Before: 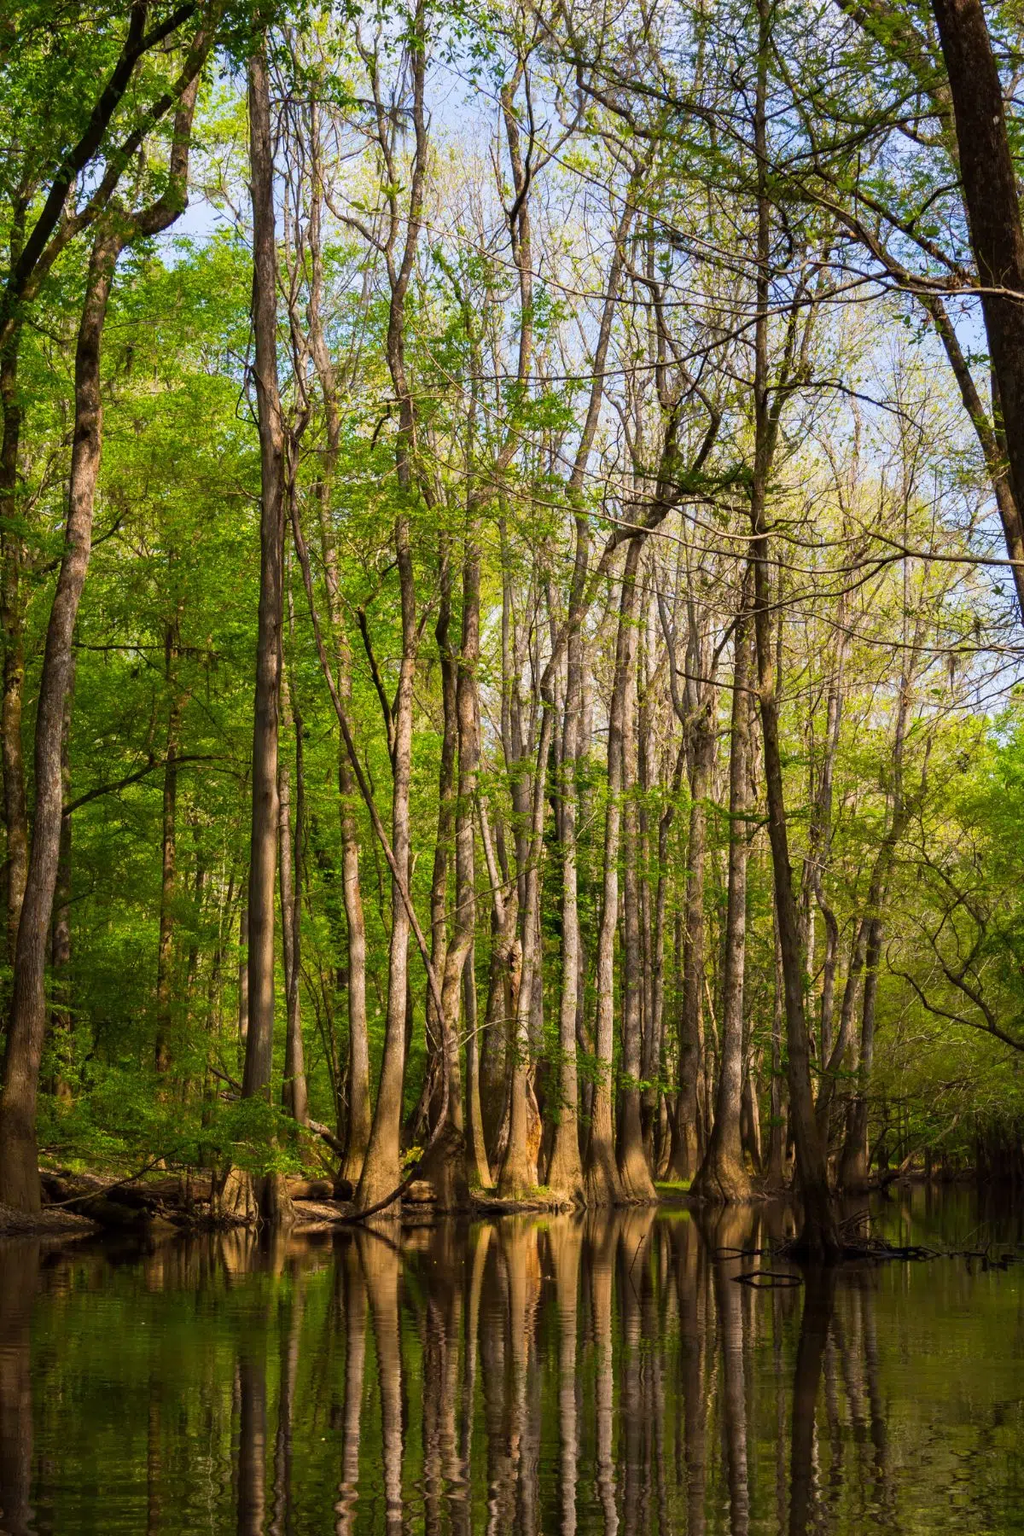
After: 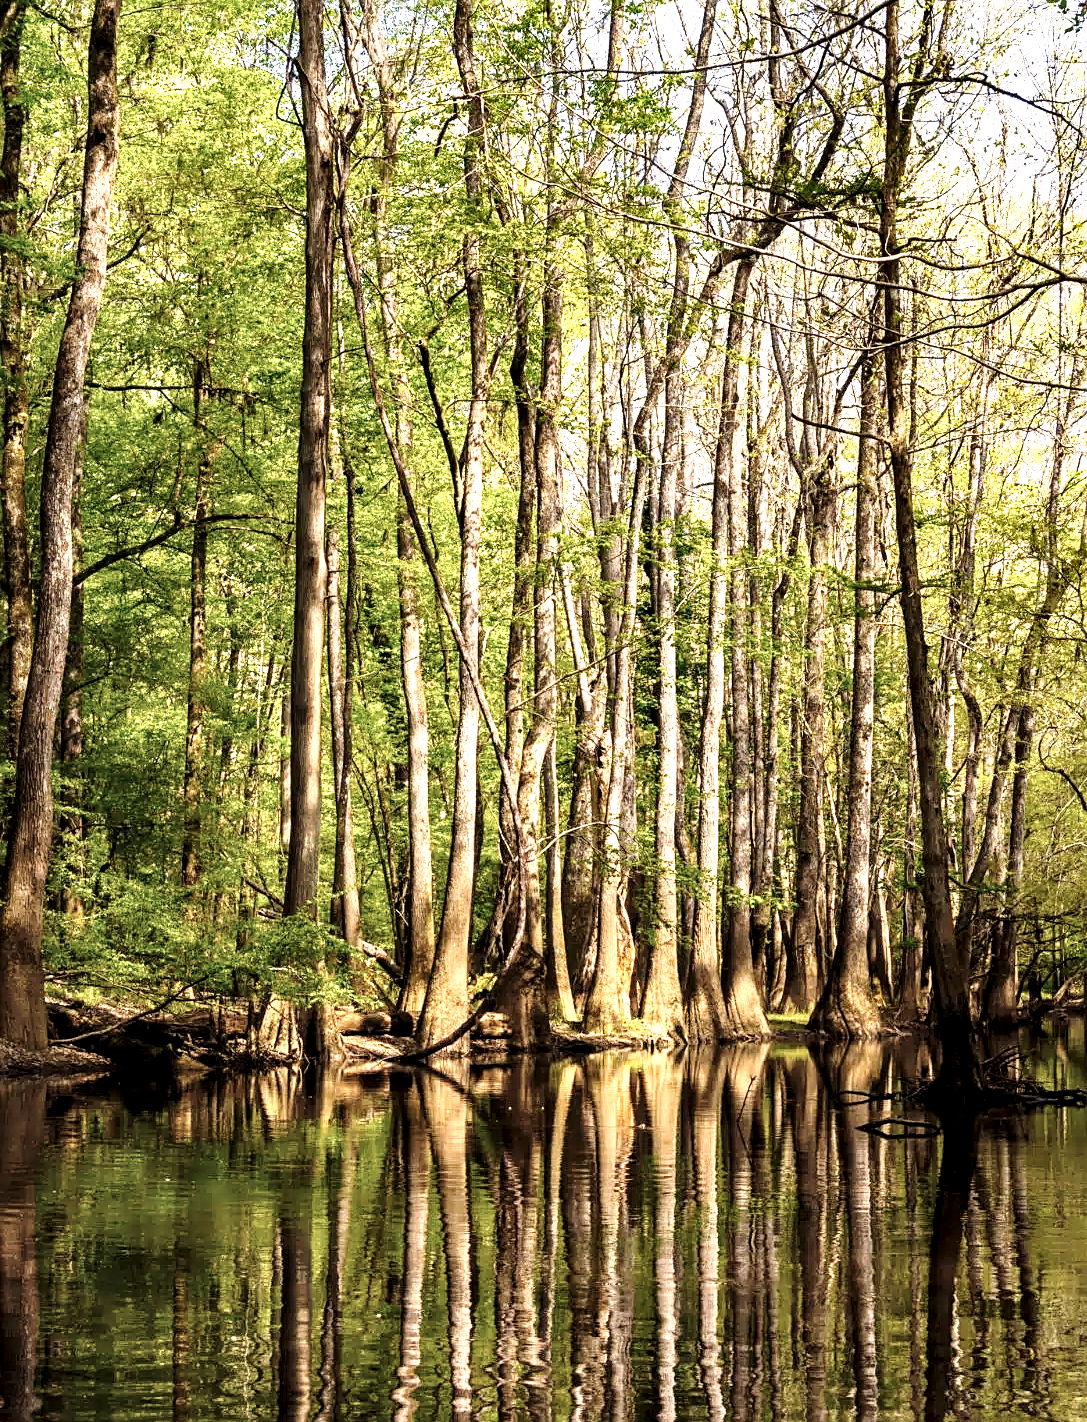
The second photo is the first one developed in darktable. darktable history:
crop: top 20.653%, right 9.405%, bottom 0.308%
shadows and highlights: shadows 12.29, white point adjustment 1.22, soften with gaussian
base curve: curves: ch0 [(0, 0) (0.028, 0.03) (0.121, 0.232) (0.46, 0.748) (0.859, 0.968) (1, 1)], preserve colors none
color correction: highlights a* 5.54, highlights b* 5.18, saturation 0.667
local contrast: detail 134%, midtone range 0.749
exposure: black level correction 0, exposure 0.499 EV, compensate highlight preservation false
levels: levels [0.016, 0.5, 0.996]
sharpen: on, module defaults
